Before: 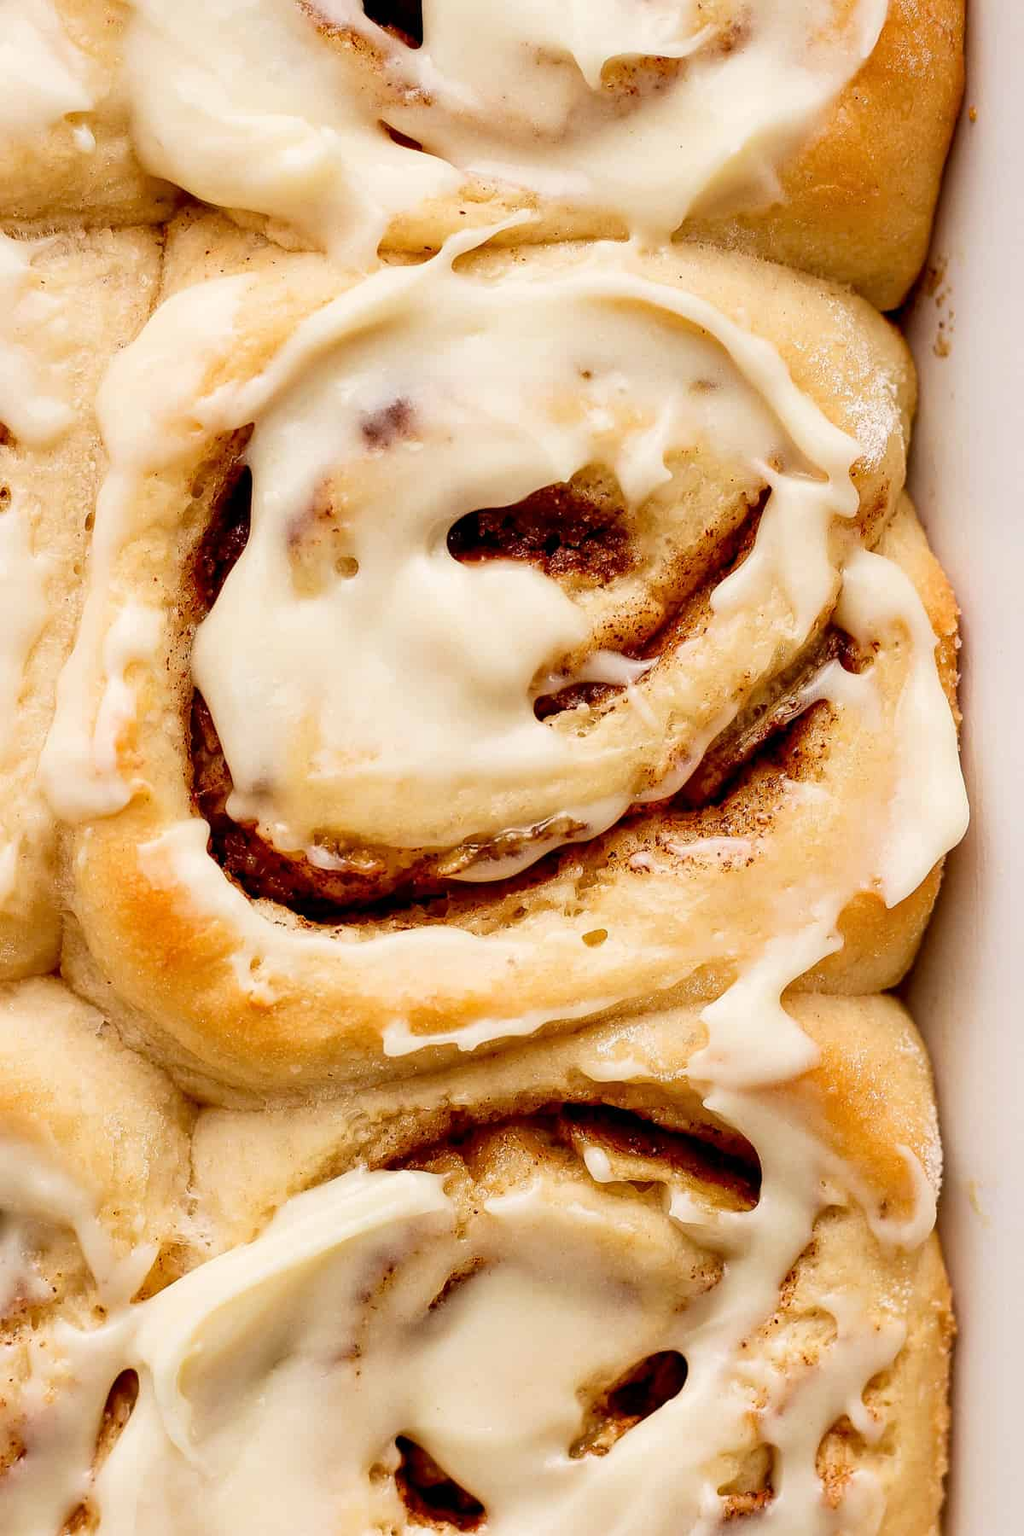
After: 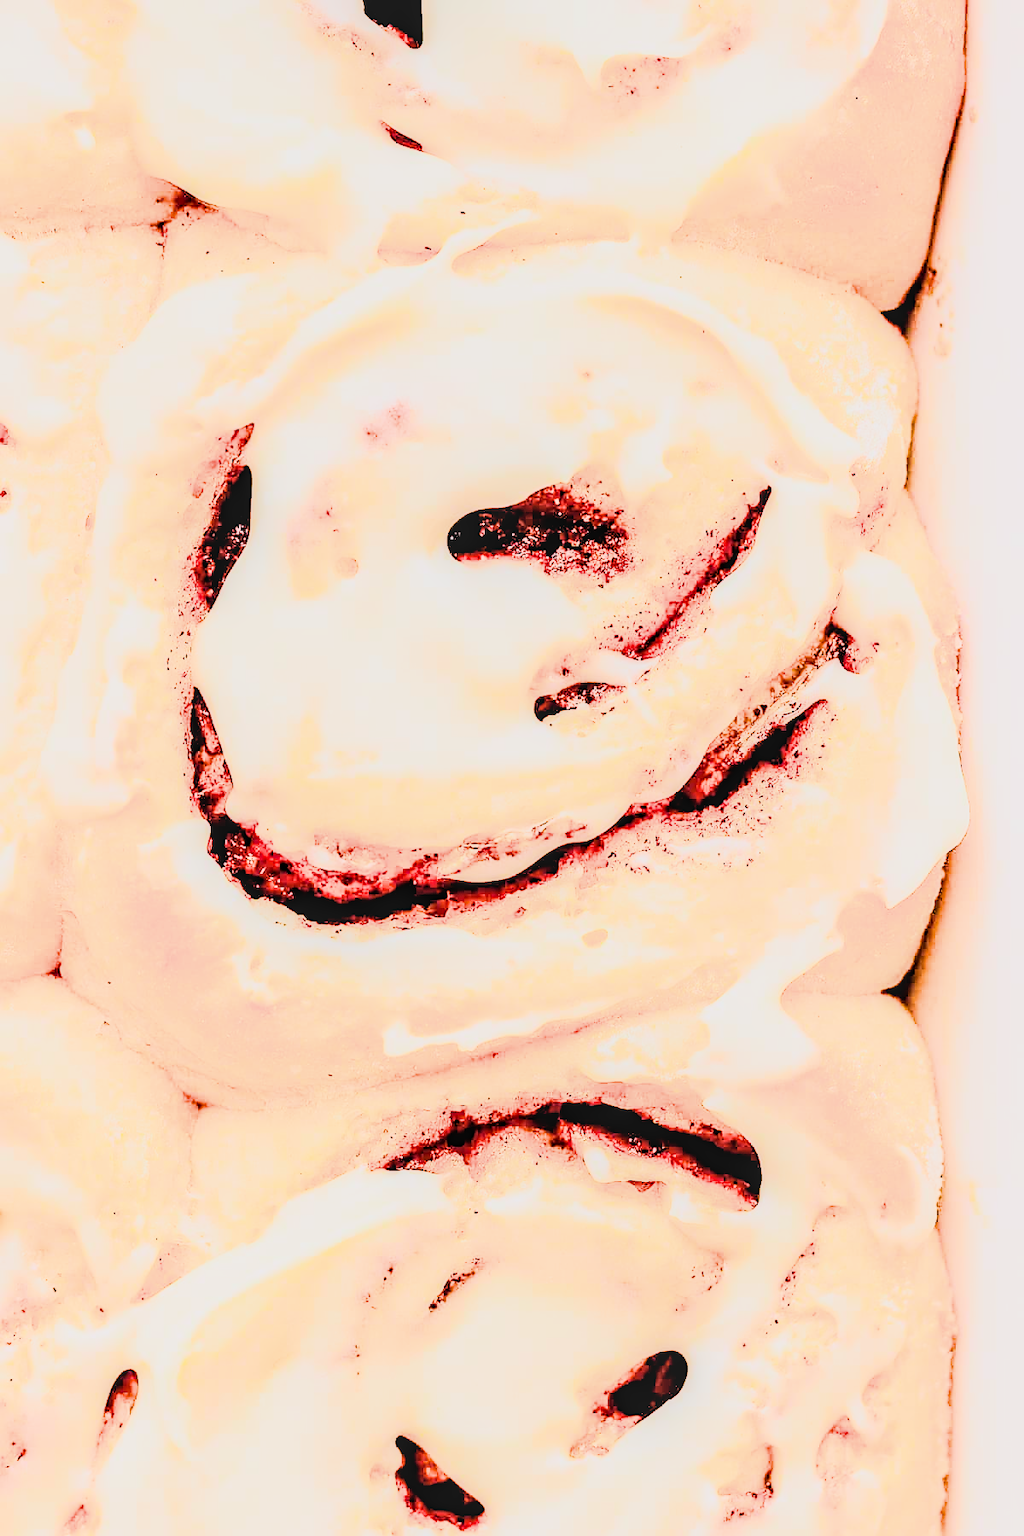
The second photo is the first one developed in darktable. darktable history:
filmic rgb: black relative exposure -5 EV, hardness 2.88, contrast 1.4, highlights saturation mix -30%
white balance: red 0.98, blue 1.034
rgb curve: curves: ch0 [(0, 0) (0.21, 0.15) (0.24, 0.21) (0.5, 0.75) (0.75, 0.96) (0.89, 0.99) (1, 1)]; ch1 [(0, 0.02) (0.21, 0.13) (0.25, 0.2) (0.5, 0.67) (0.75, 0.9) (0.89, 0.97) (1, 1)]; ch2 [(0, 0.02) (0.21, 0.13) (0.25, 0.2) (0.5, 0.67) (0.75, 0.9) (0.89, 0.97) (1, 1)], compensate middle gray true
exposure: black level correction 0, exposure 1.9 EV, compensate highlight preservation false
sharpen: on, module defaults
local contrast: on, module defaults
